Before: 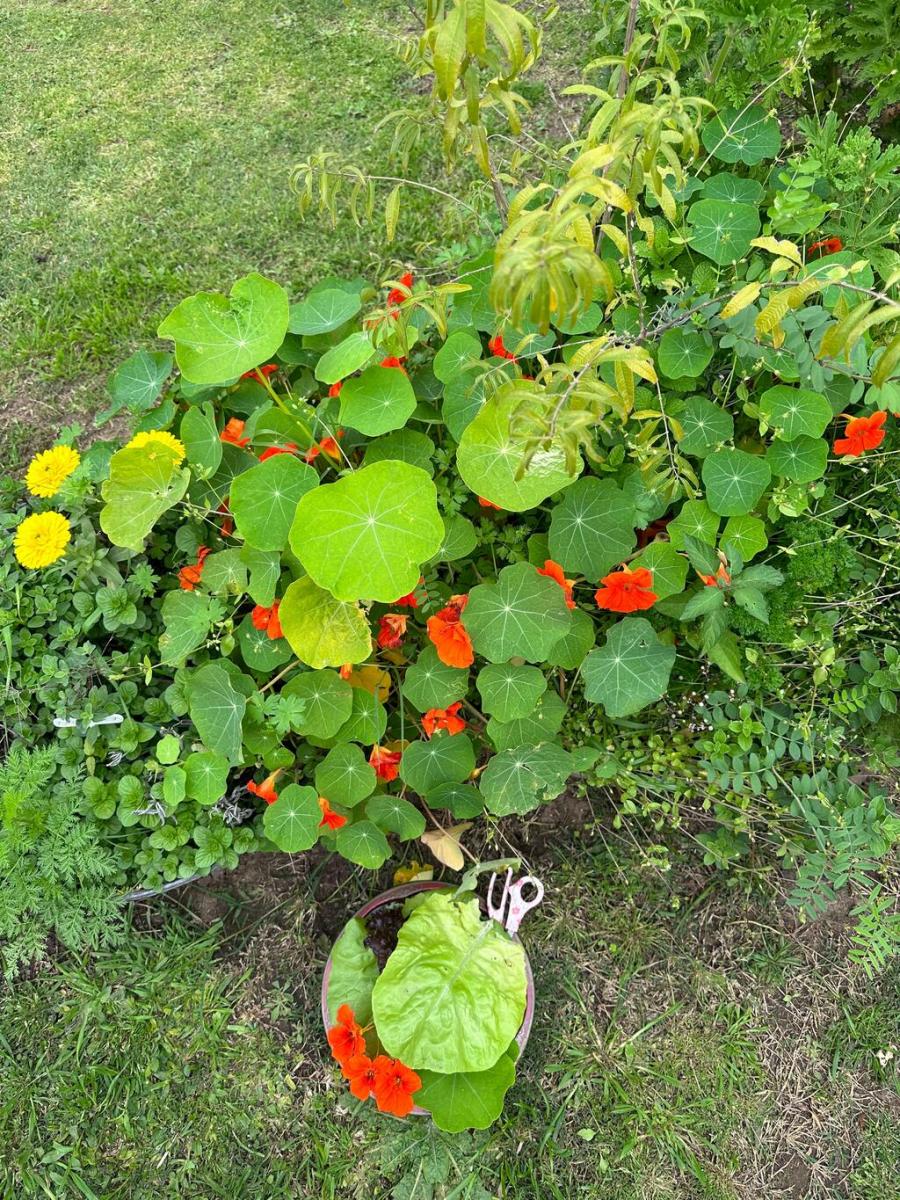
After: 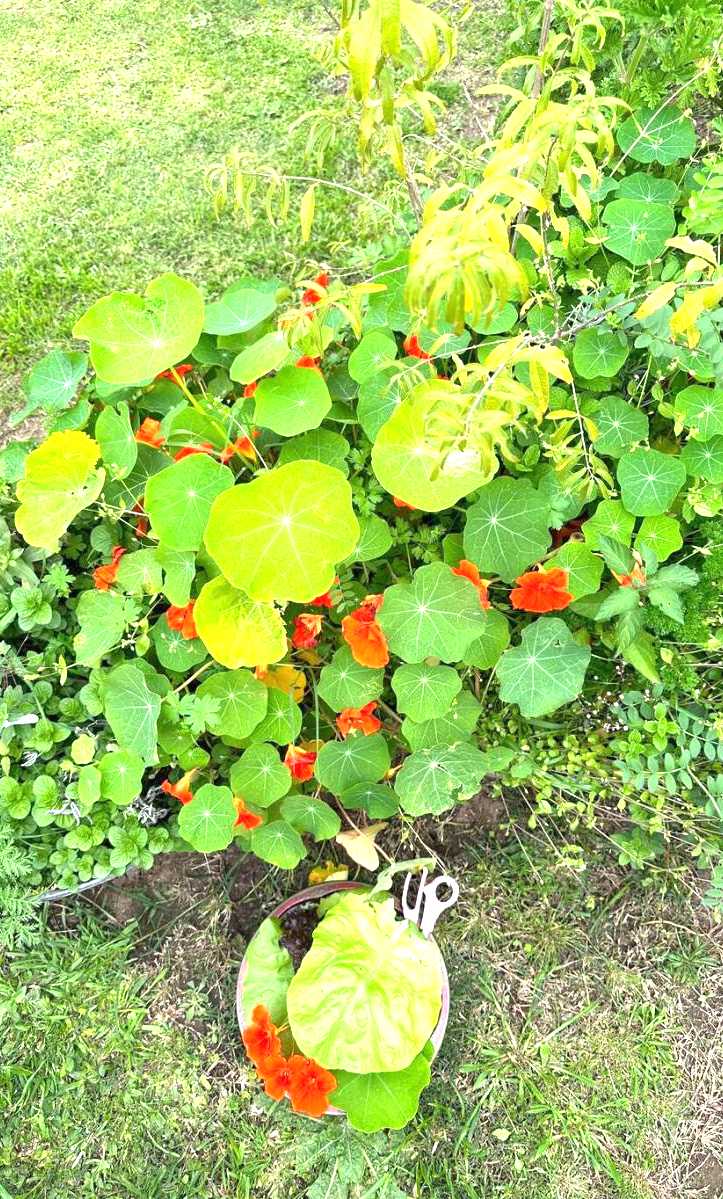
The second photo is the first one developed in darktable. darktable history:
crop and rotate: left 9.48%, right 10.174%
exposure: black level correction 0, exposure 1.199 EV, compensate highlight preservation false
